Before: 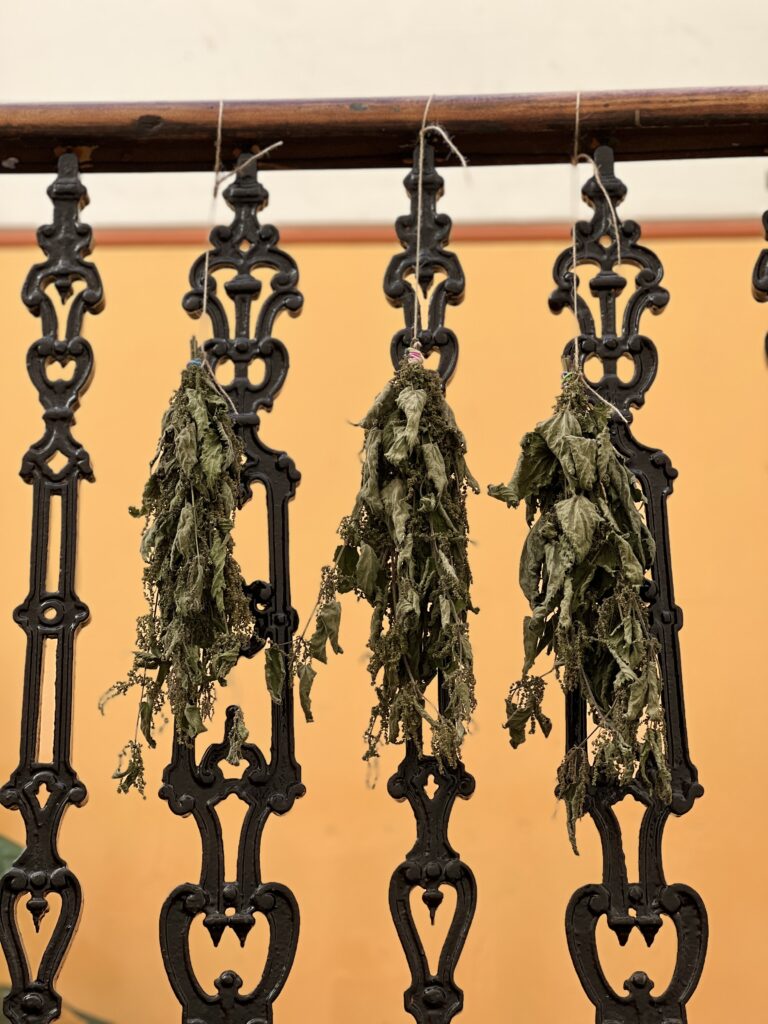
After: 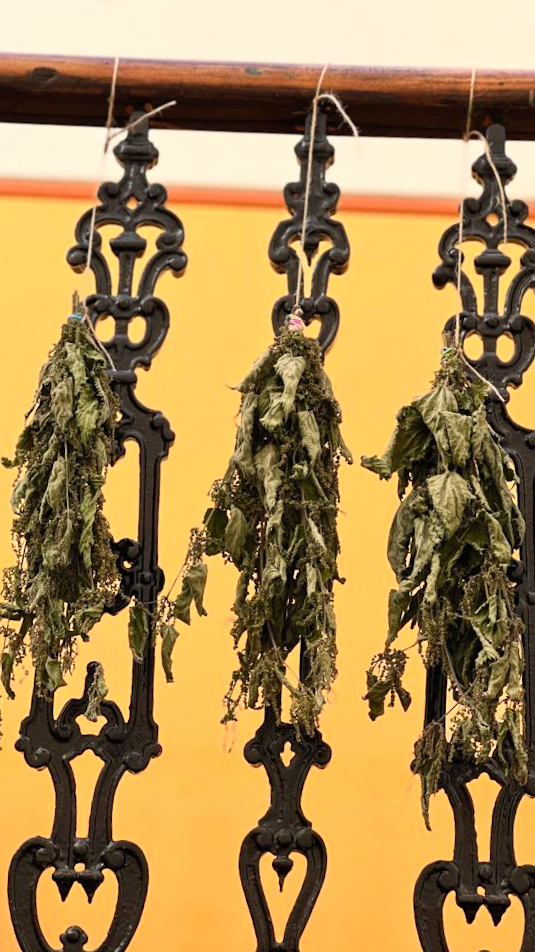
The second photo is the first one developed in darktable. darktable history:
contrast brightness saturation: contrast 0.2, brightness 0.16, saturation 0.22
crop and rotate: angle -3.27°, left 14.277%, top 0.028%, right 10.766%, bottom 0.028%
